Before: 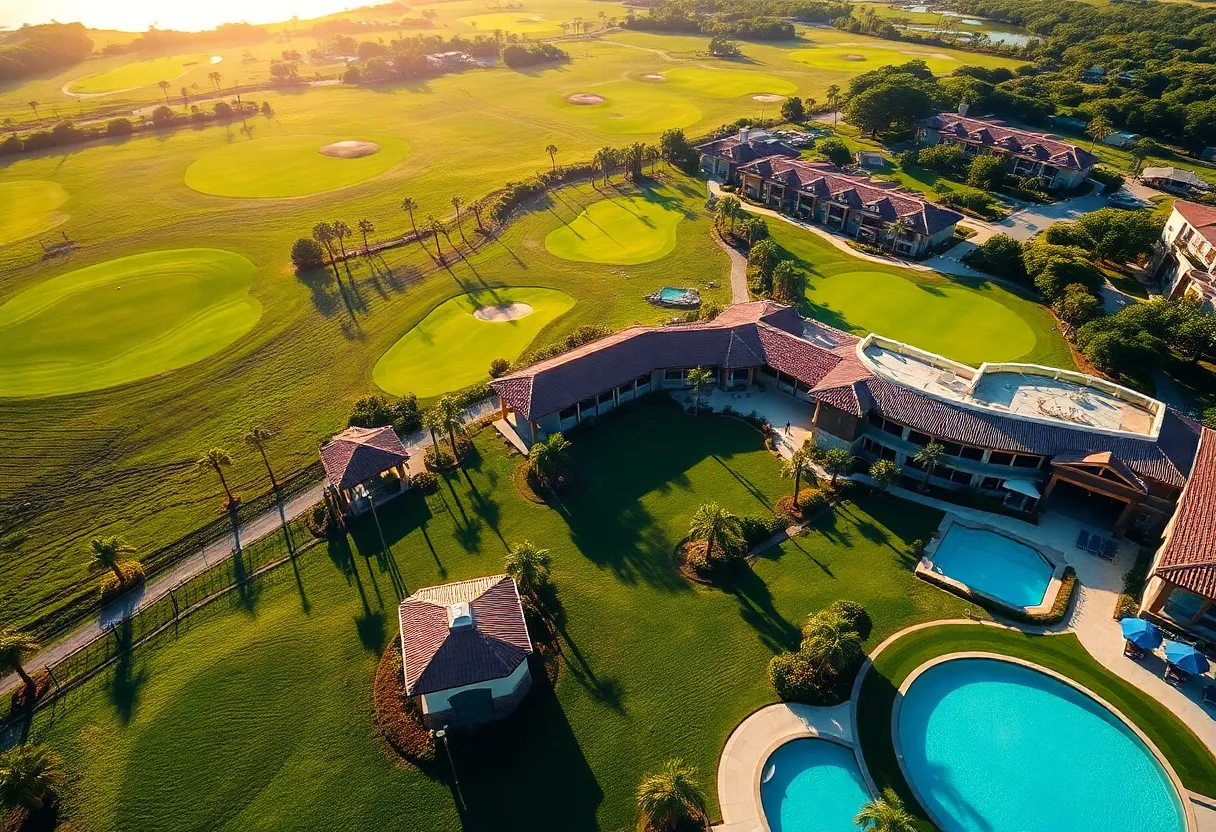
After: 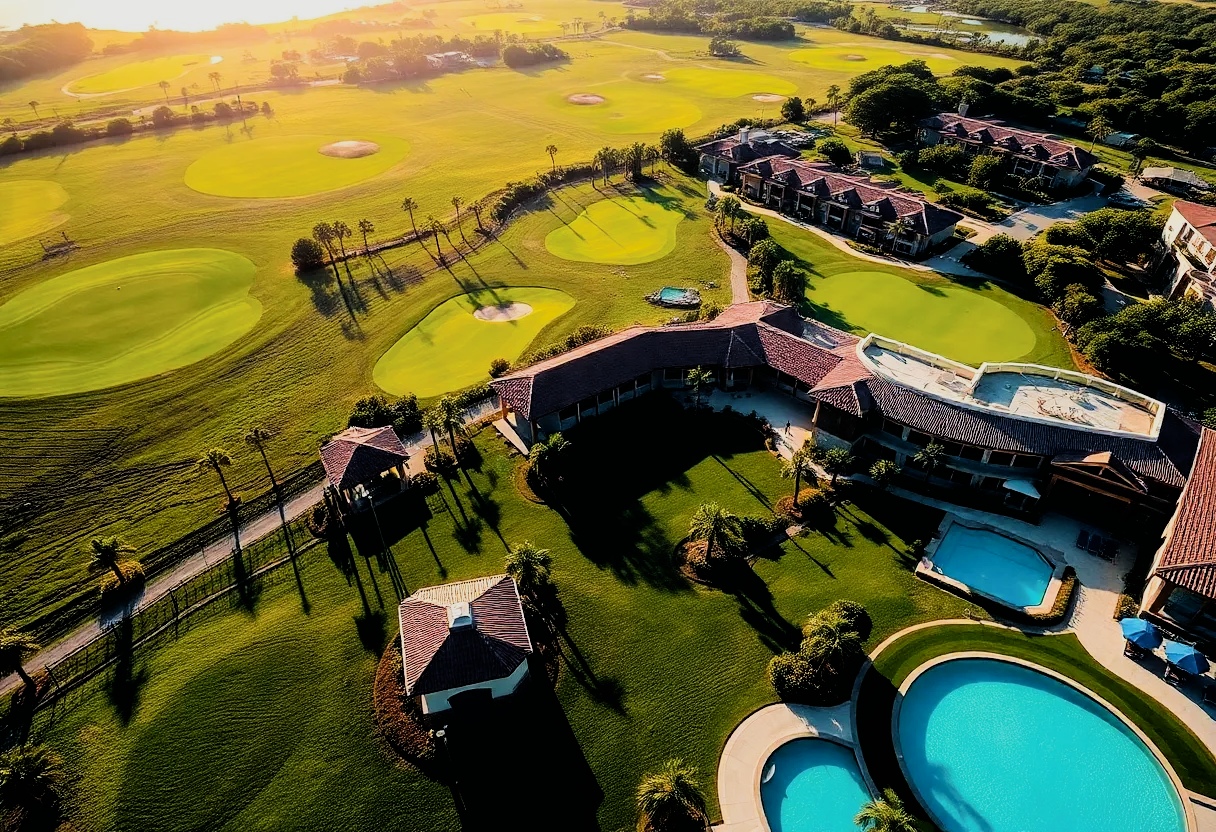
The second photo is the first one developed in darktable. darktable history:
filmic rgb: black relative exposure -5.14 EV, white relative exposure 3.97 EV, hardness 2.9, contrast 1.392, highlights saturation mix -29.61%
exposure: black level correction 0.001, compensate exposure bias true, compensate highlight preservation false
